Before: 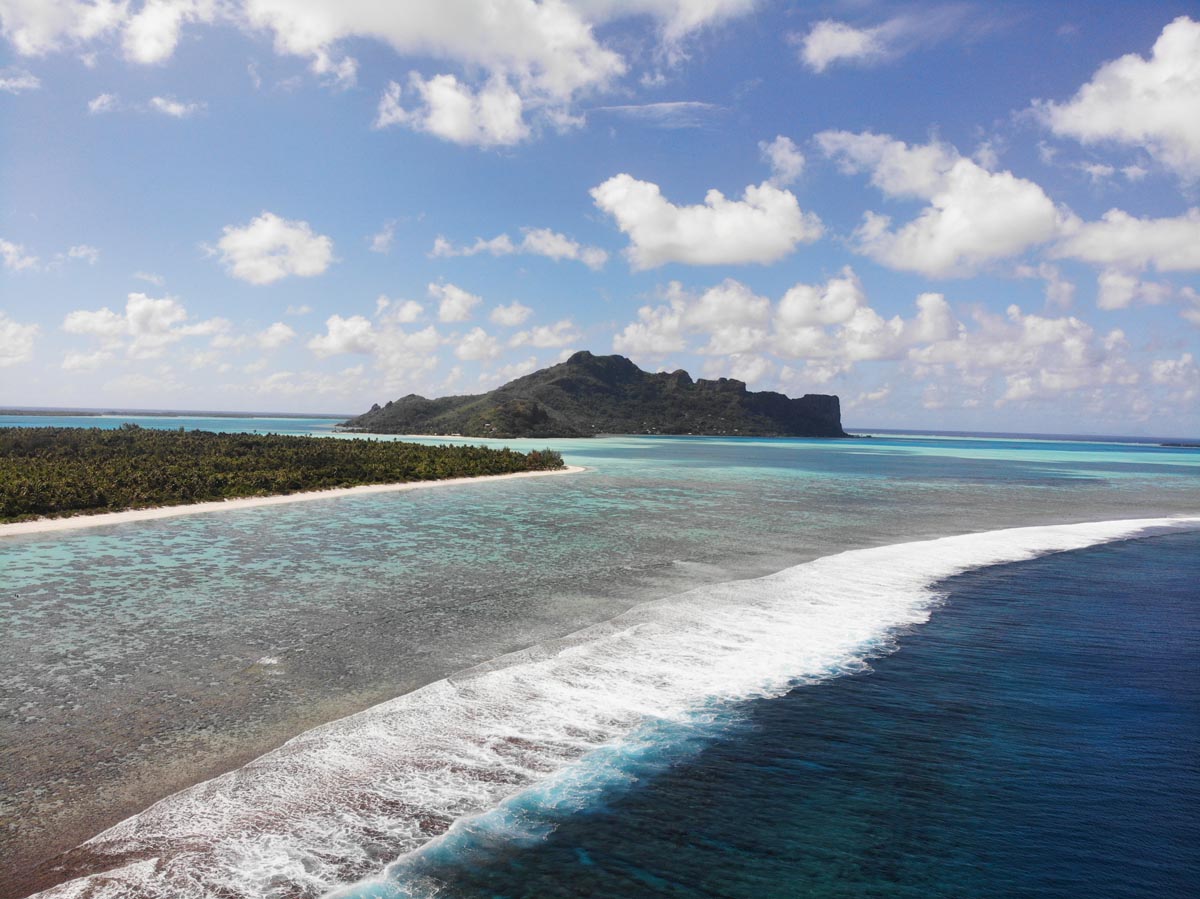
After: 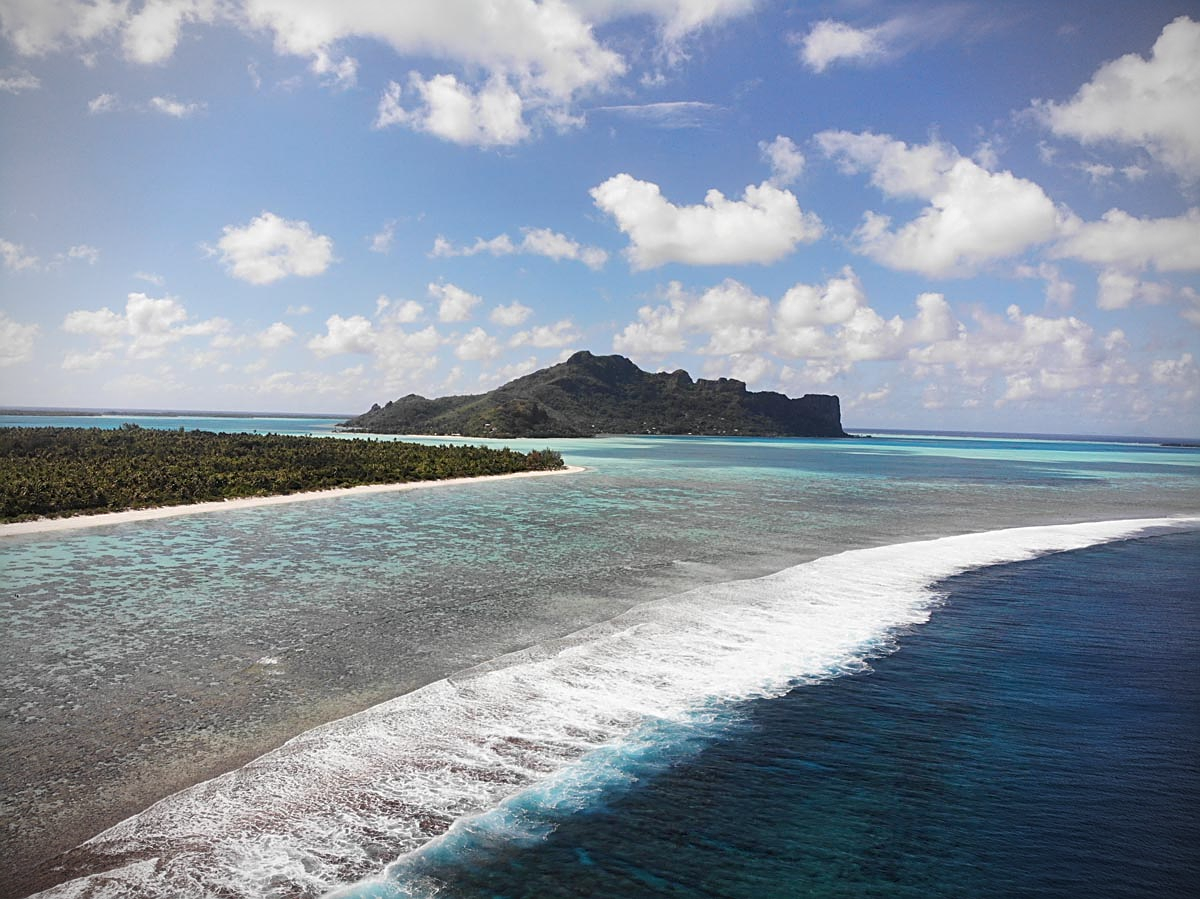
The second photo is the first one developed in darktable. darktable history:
vignetting: on, module defaults
exposure: exposure 0.02 EV, compensate highlight preservation false
sharpen: on, module defaults
